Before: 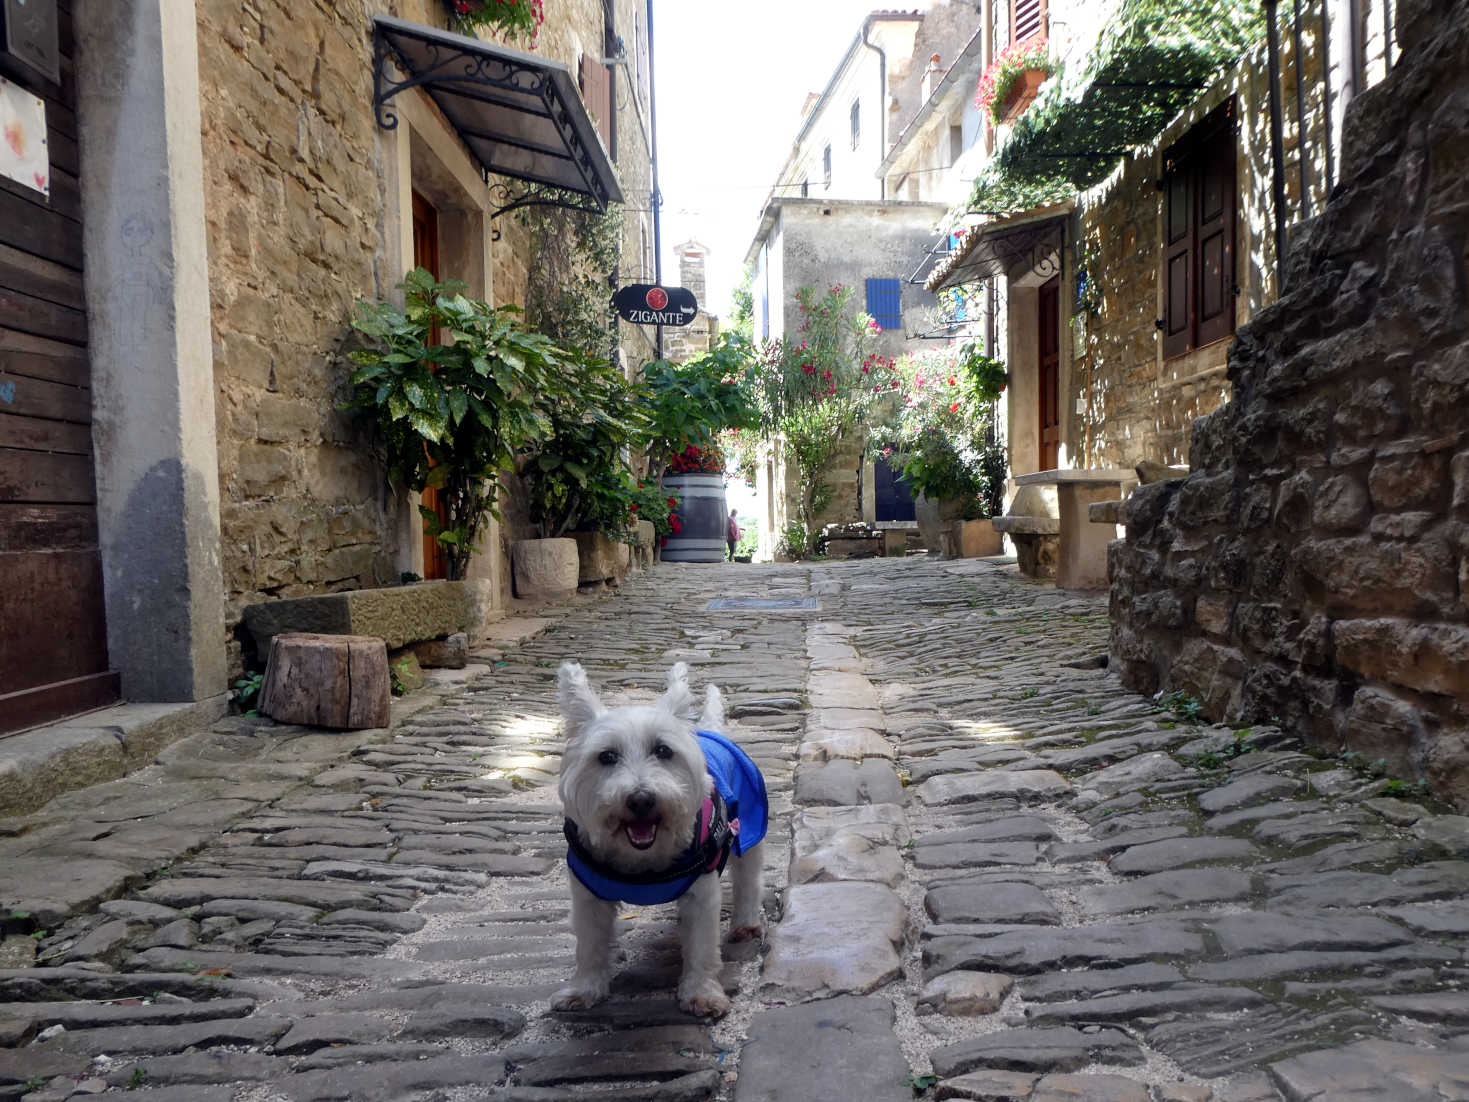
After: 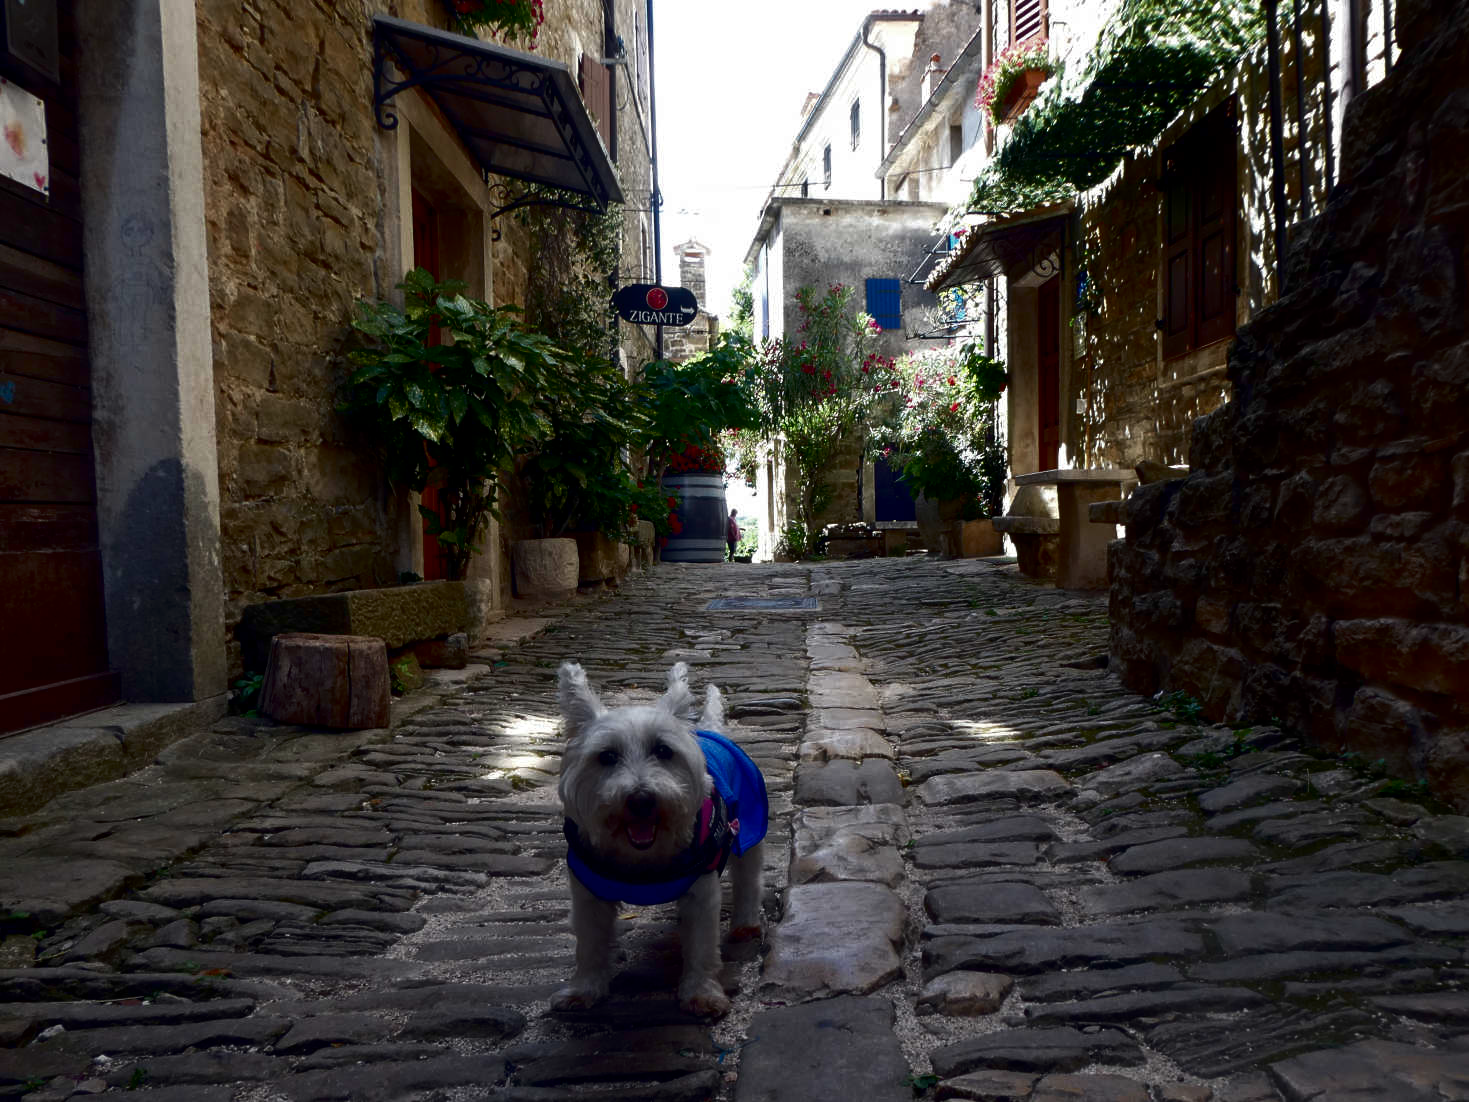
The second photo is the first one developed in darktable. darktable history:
contrast brightness saturation: brightness -0.536
